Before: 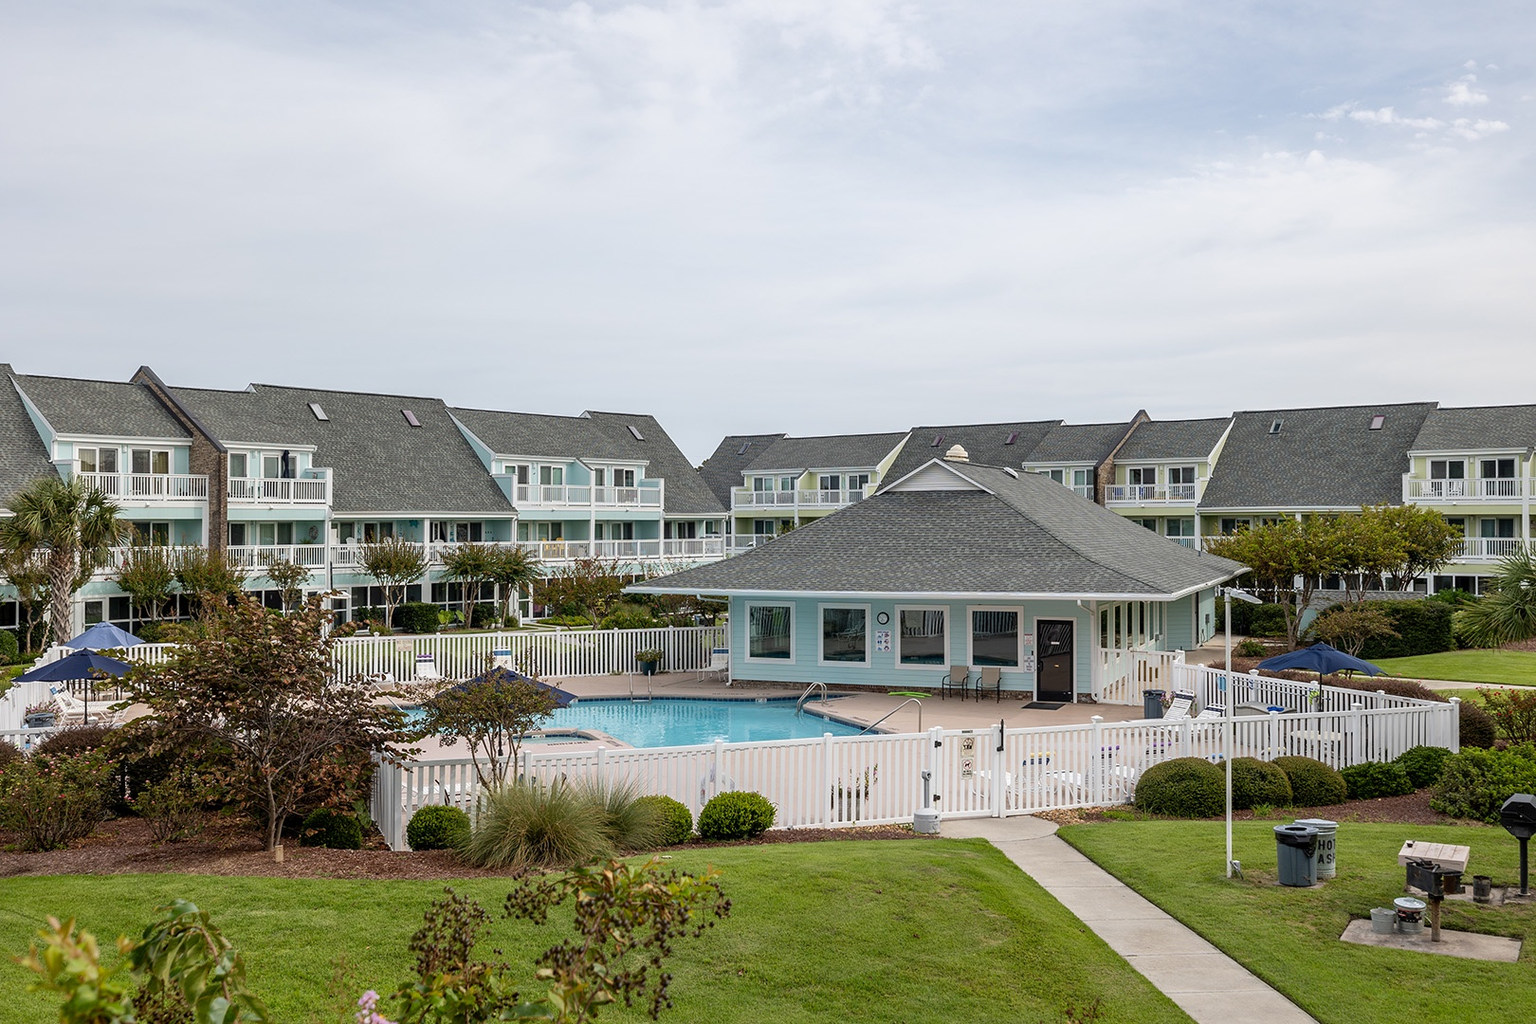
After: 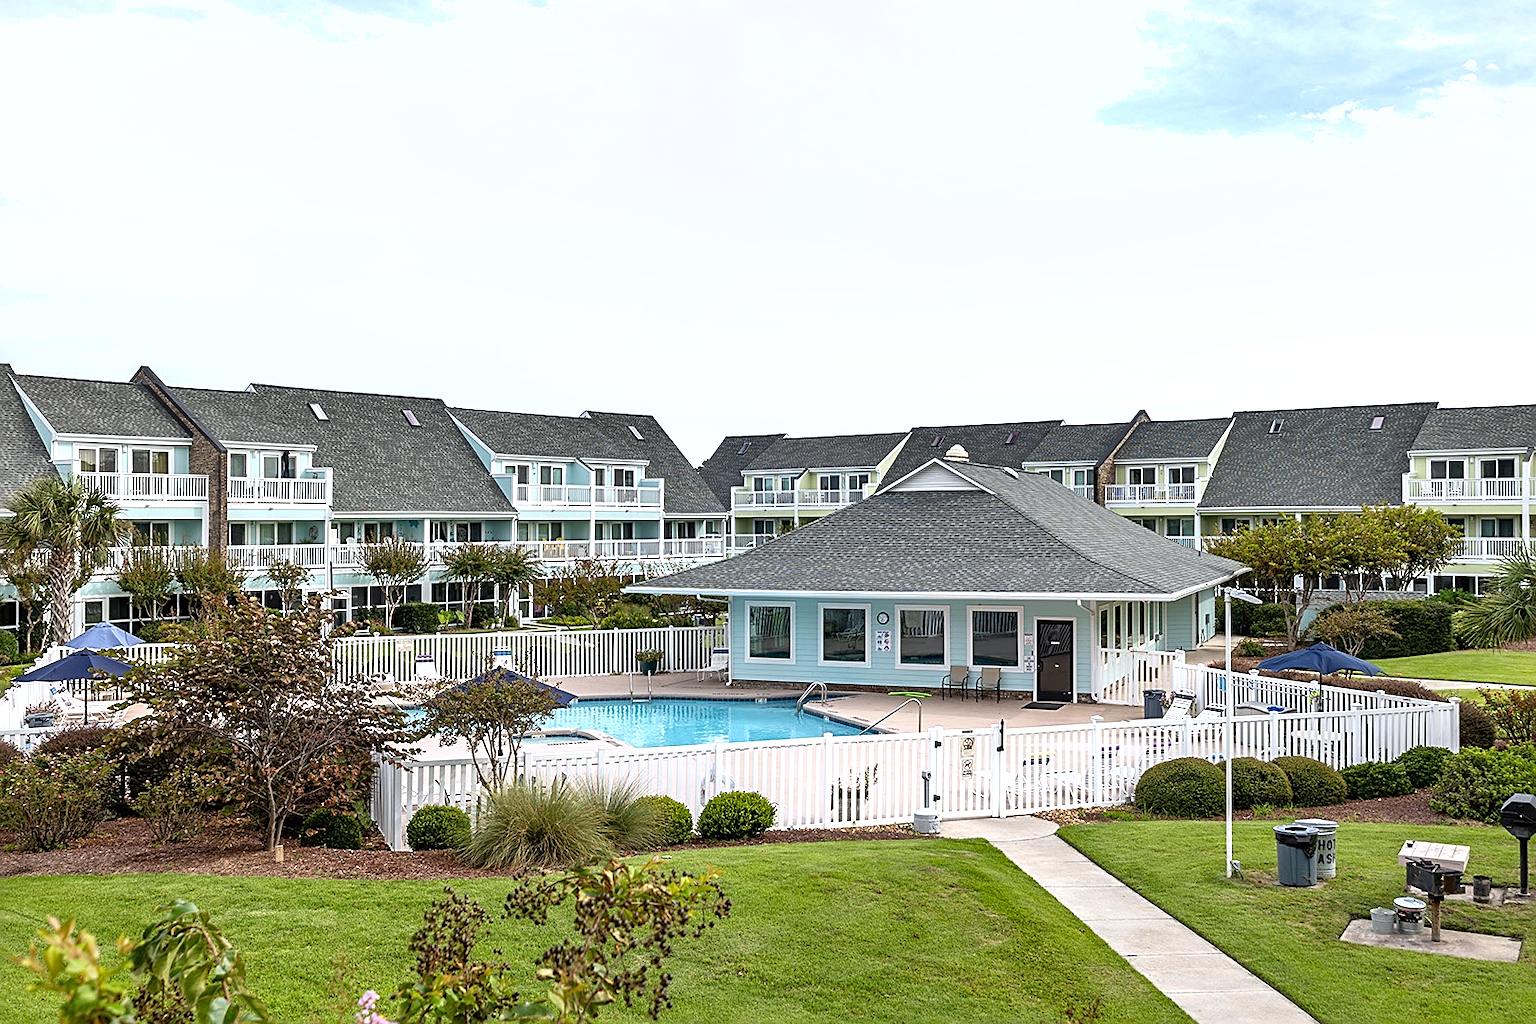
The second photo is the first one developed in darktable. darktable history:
white balance: red 0.98, blue 1.034
sharpen: on, module defaults
exposure: black level correction 0, exposure 0.7 EV, compensate exposure bias true, compensate highlight preservation false
shadows and highlights: shadows 52.42, soften with gaussian
